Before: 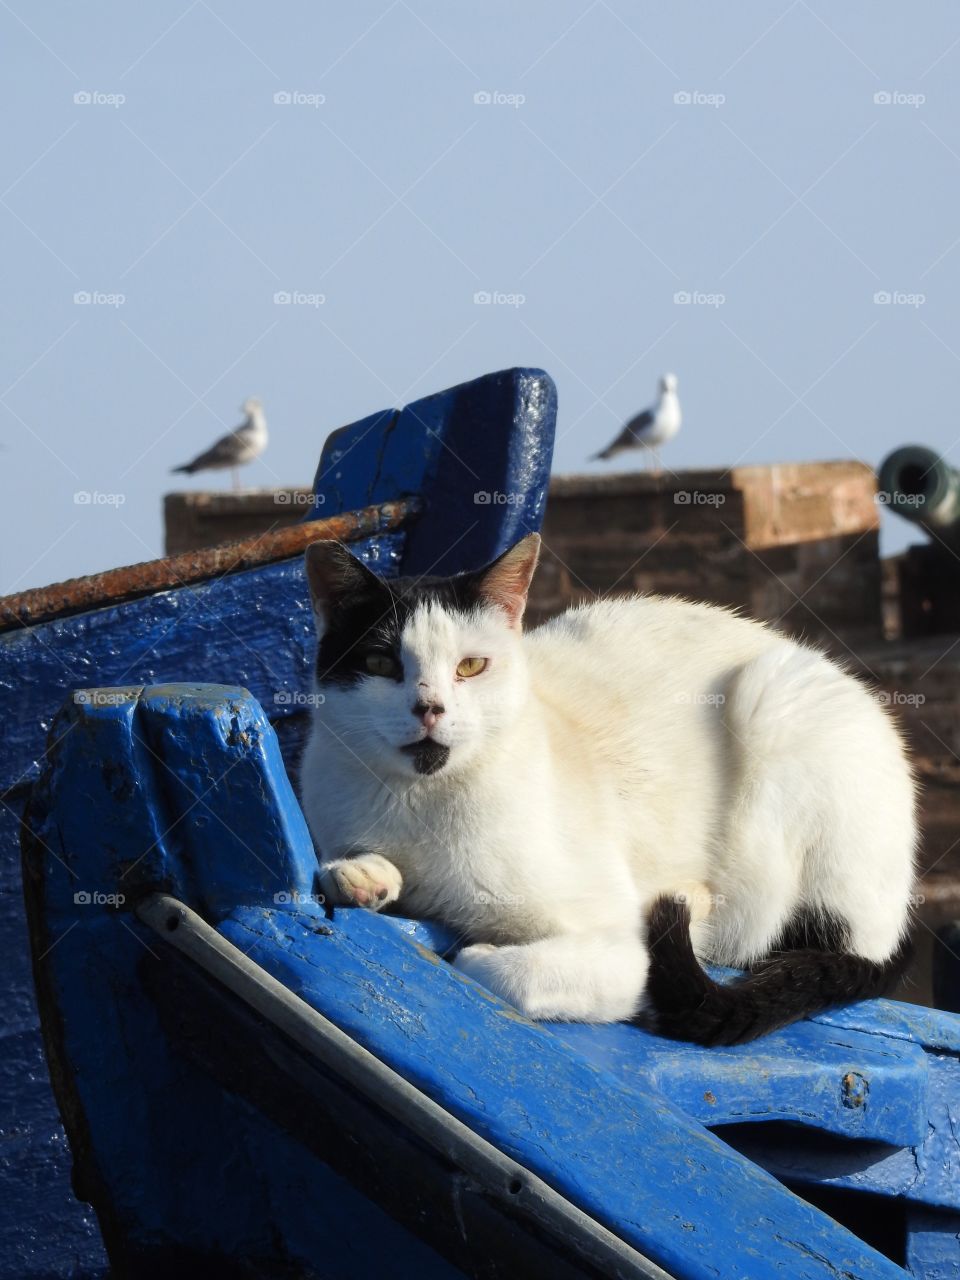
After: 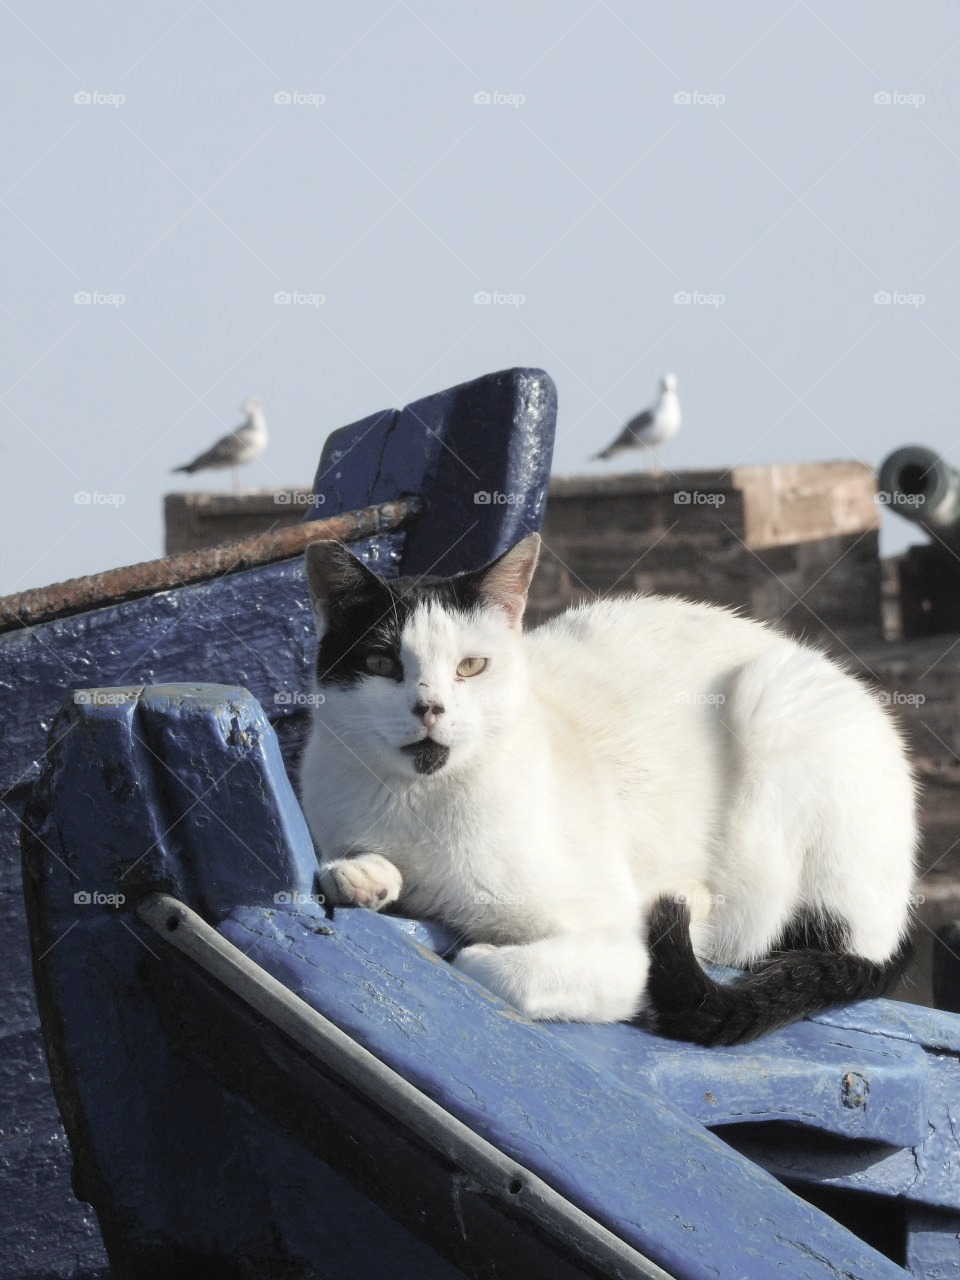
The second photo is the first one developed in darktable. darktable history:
contrast brightness saturation: brightness 0.185, saturation -0.499
